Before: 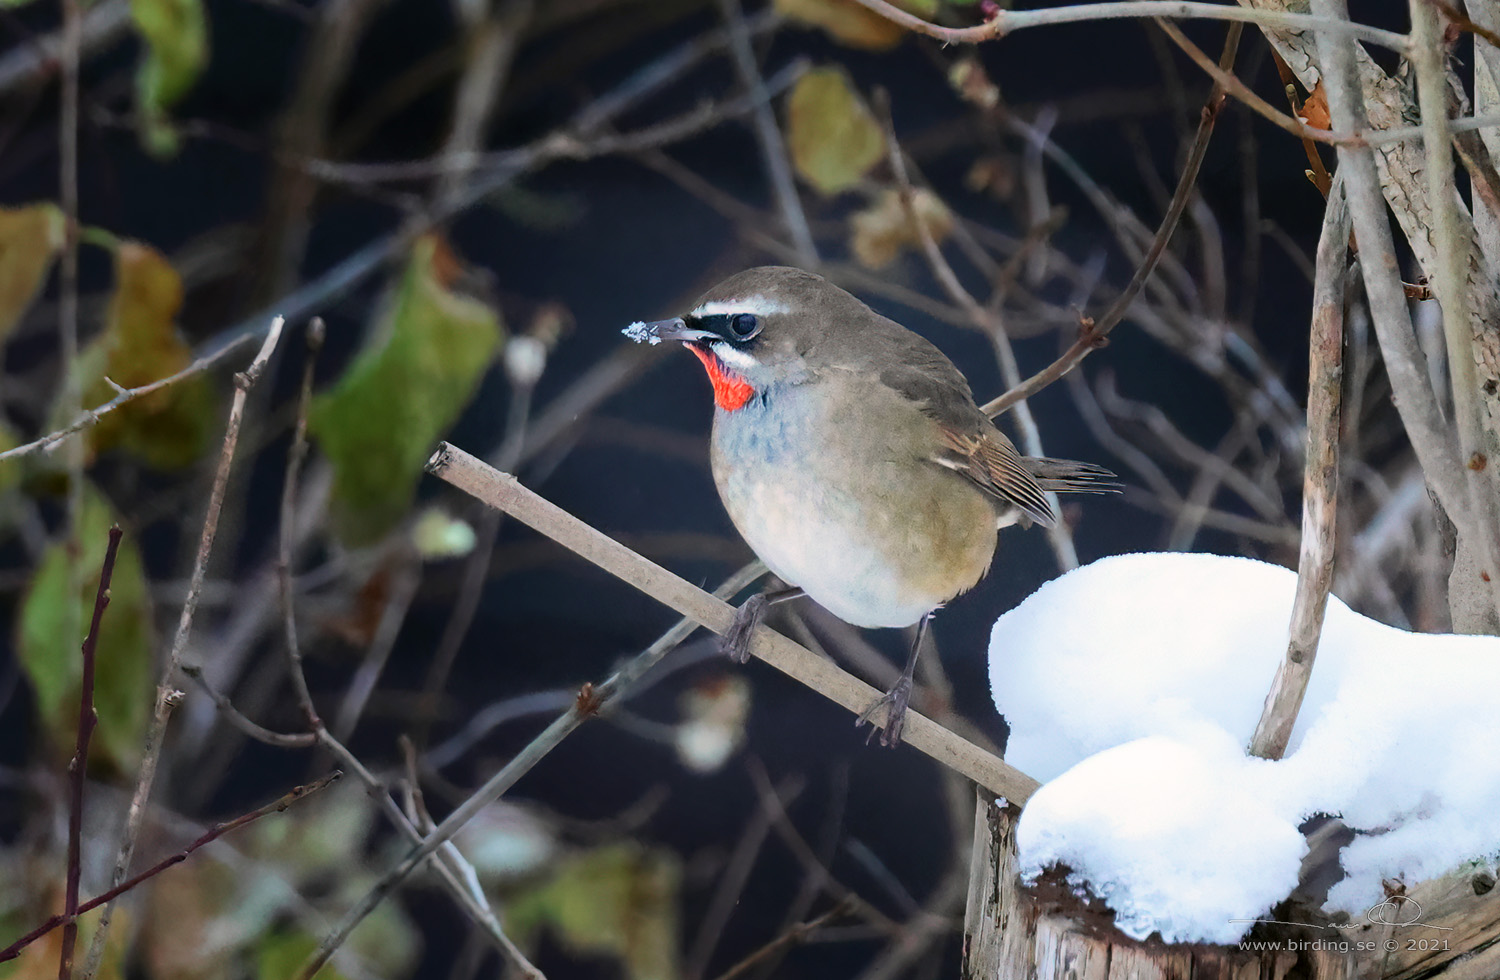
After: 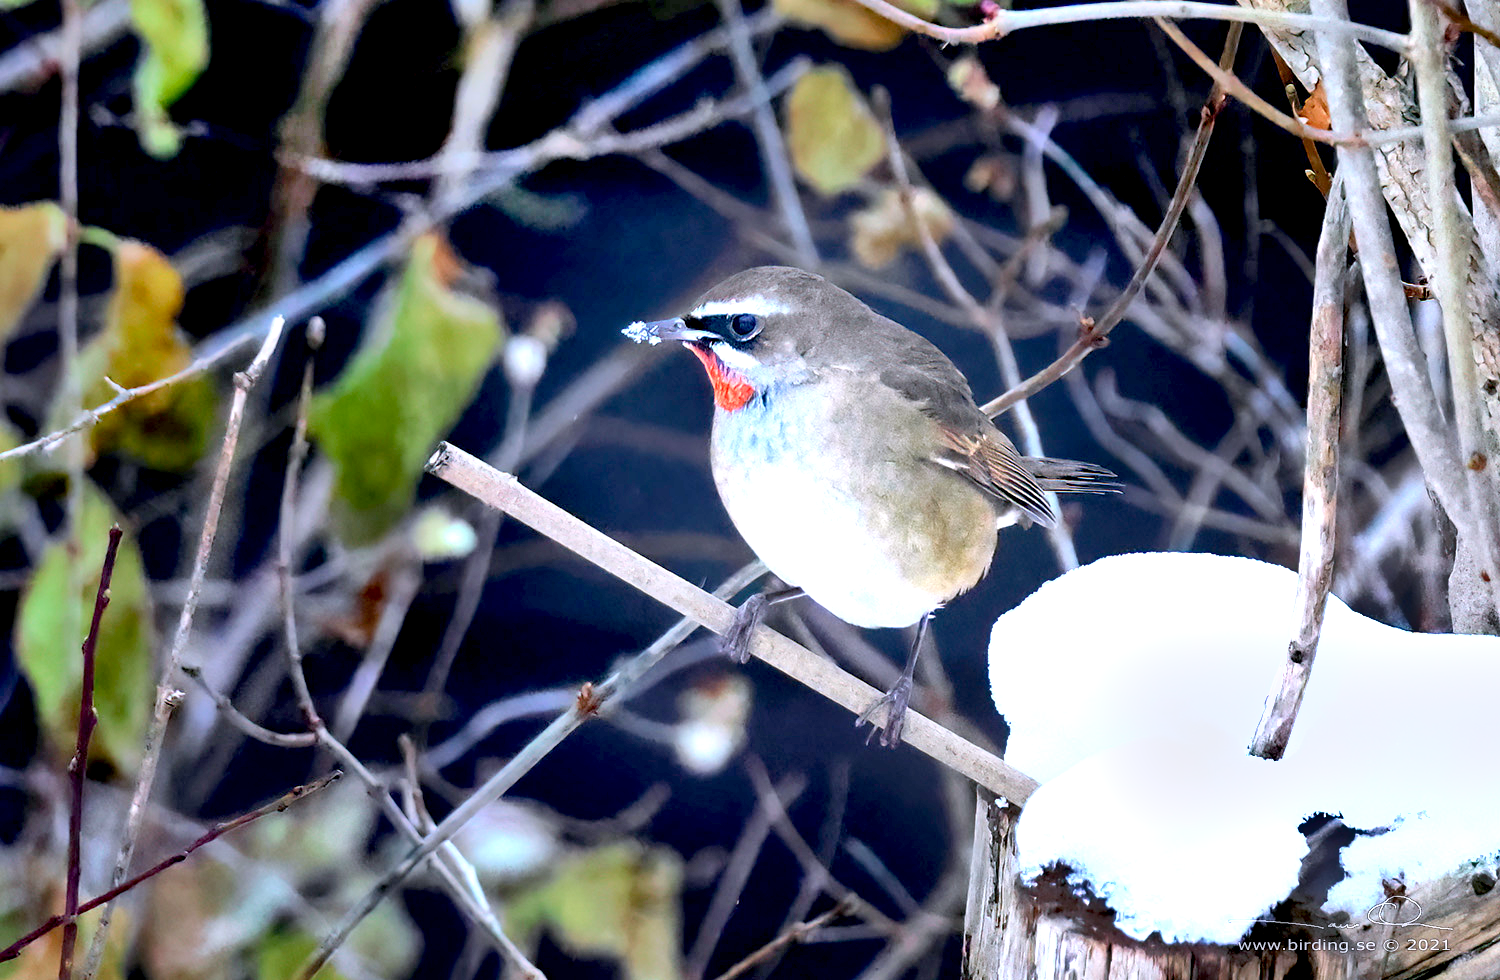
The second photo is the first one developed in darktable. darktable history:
exposure: black level correction 0.011, exposure 1.088 EV, compensate exposure bias true, compensate highlight preservation false
shadows and highlights: shadows 60, soften with gaussian
white balance: red 0.967, blue 1.119, emerald 0.756
